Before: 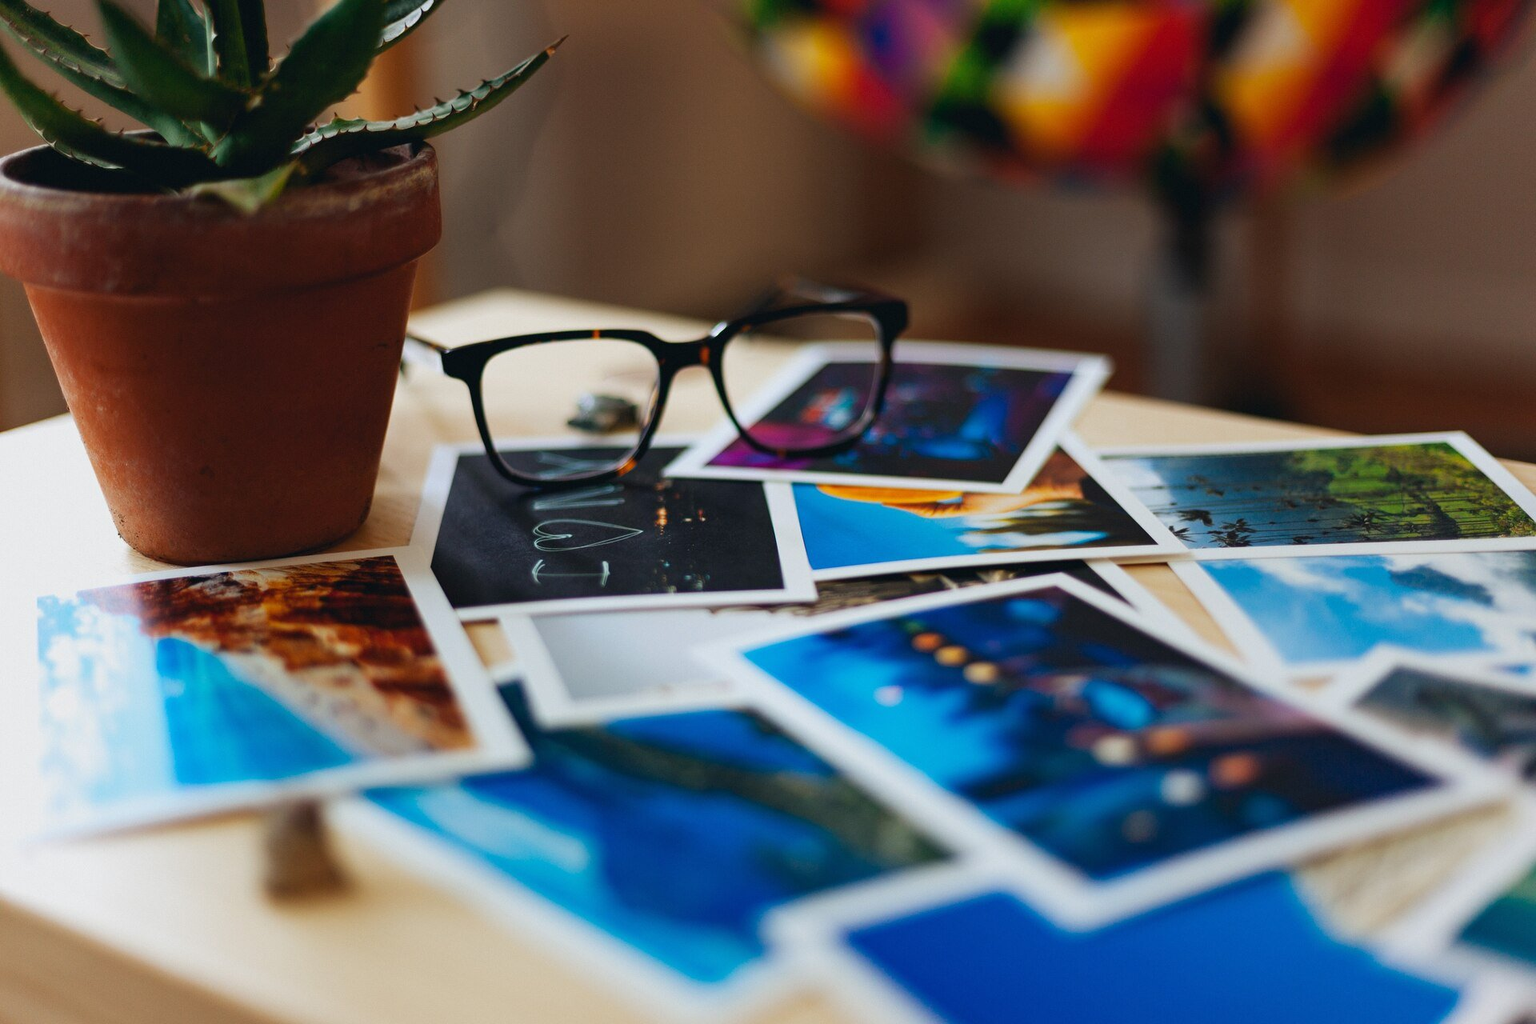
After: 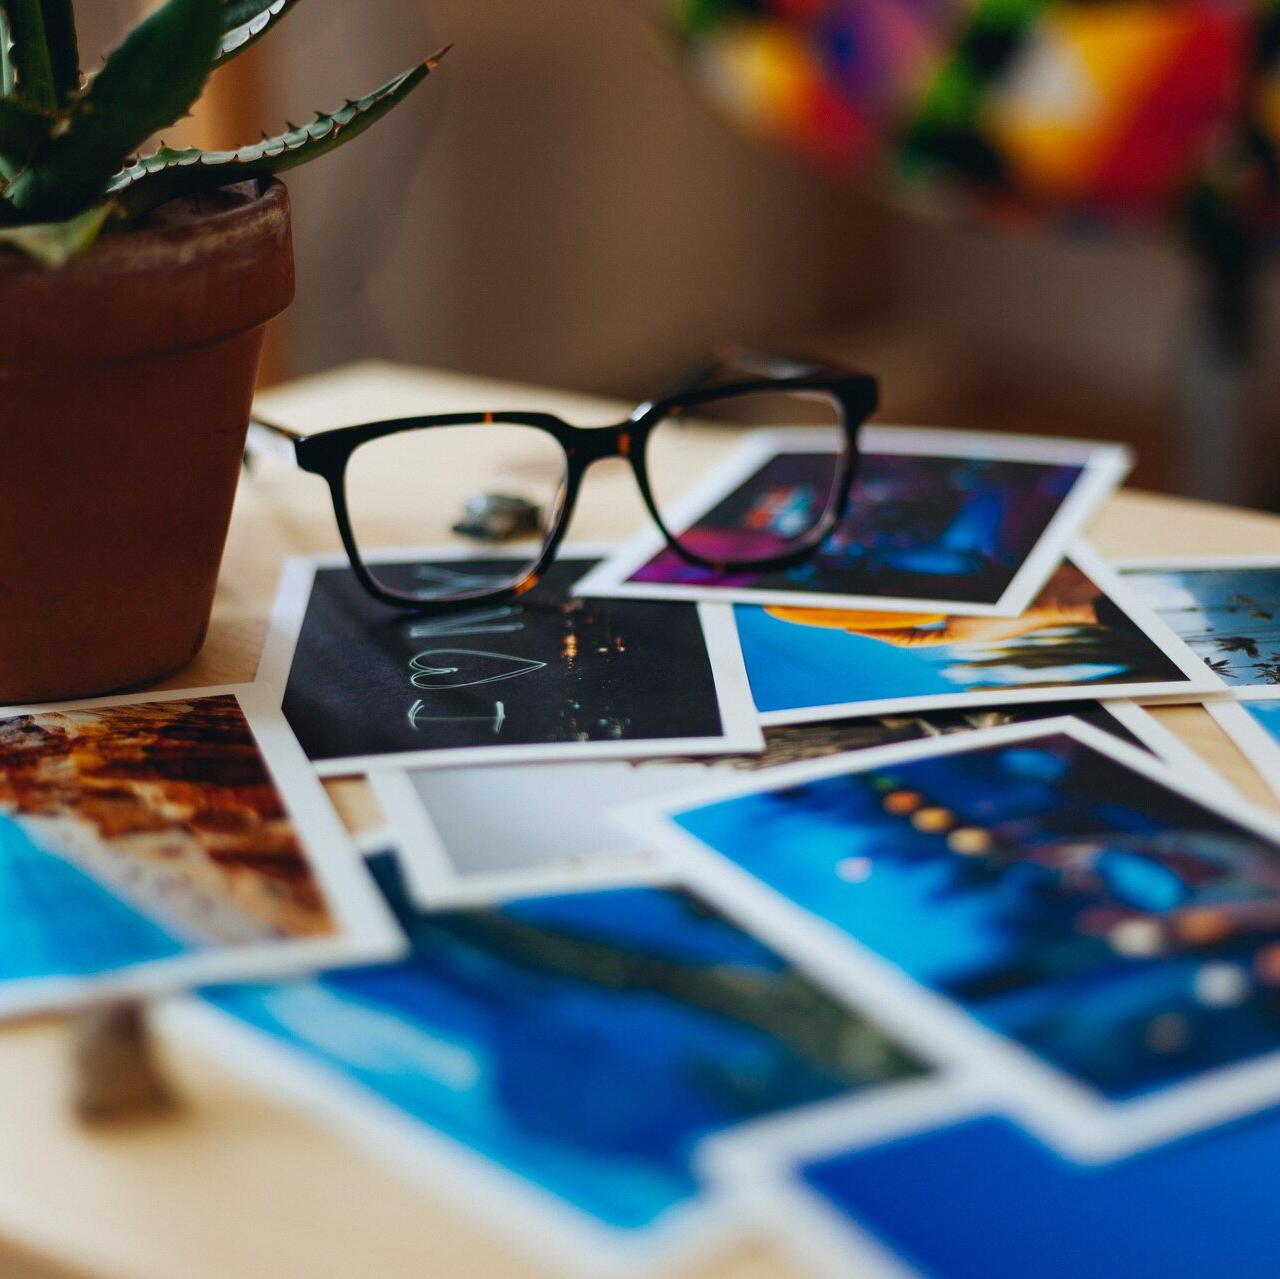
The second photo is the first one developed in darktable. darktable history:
crop and rotate: left 13.407%, right 19.898%
exposure: exposure 0.014 EV, compensate exposure bias true, compensate highlight preservation false
